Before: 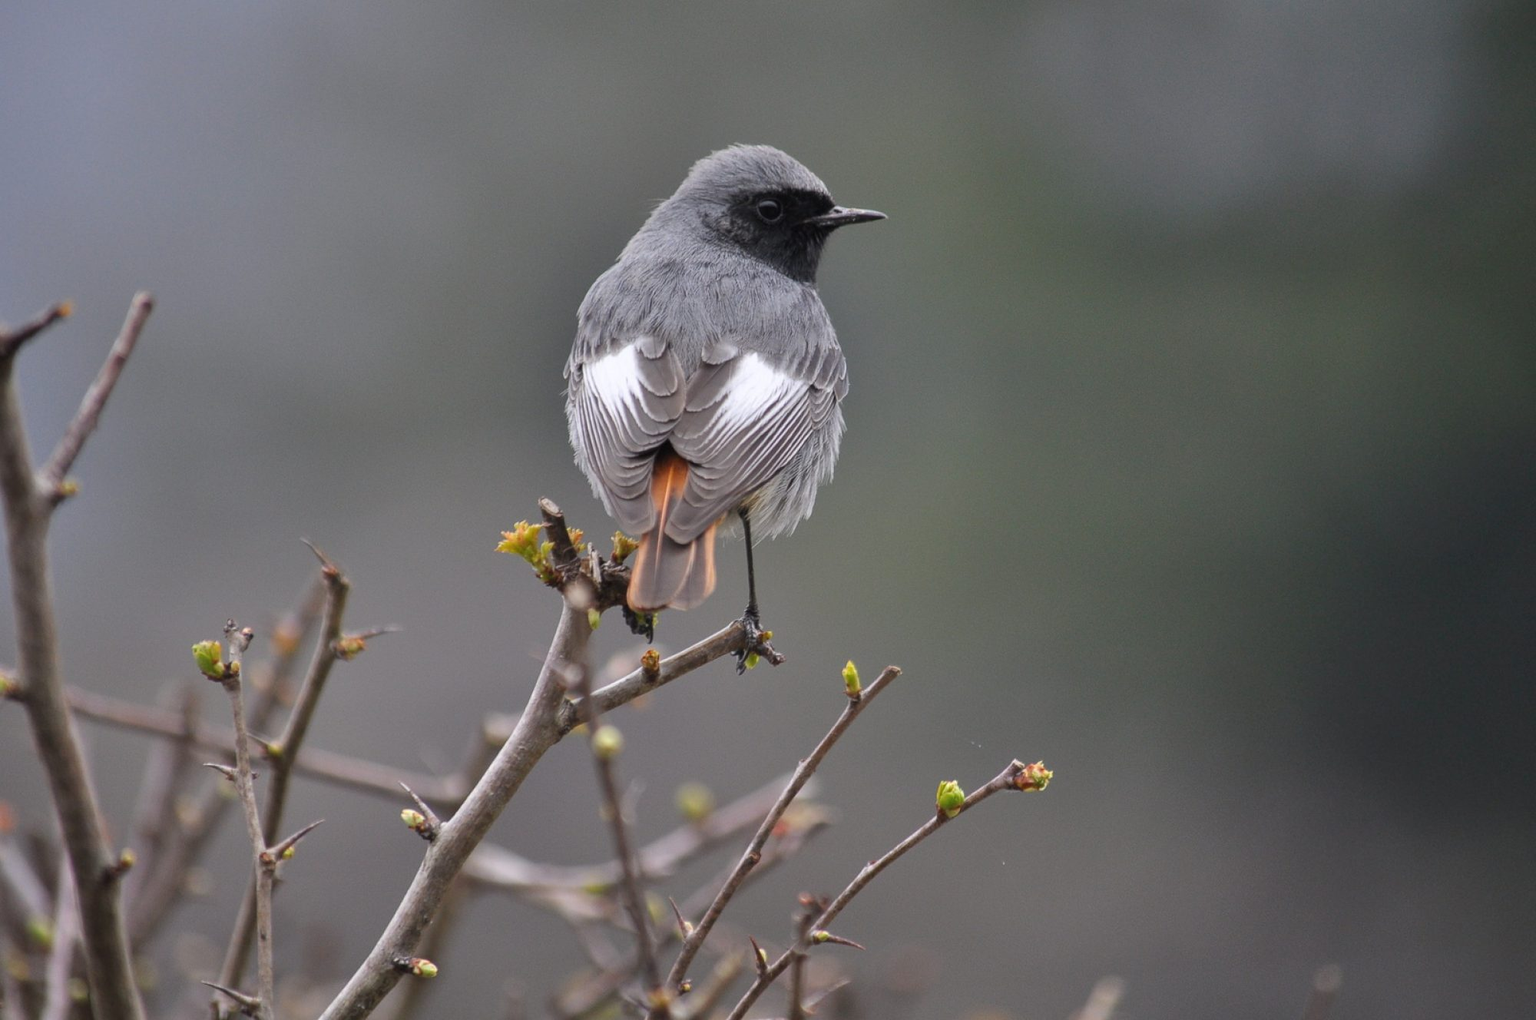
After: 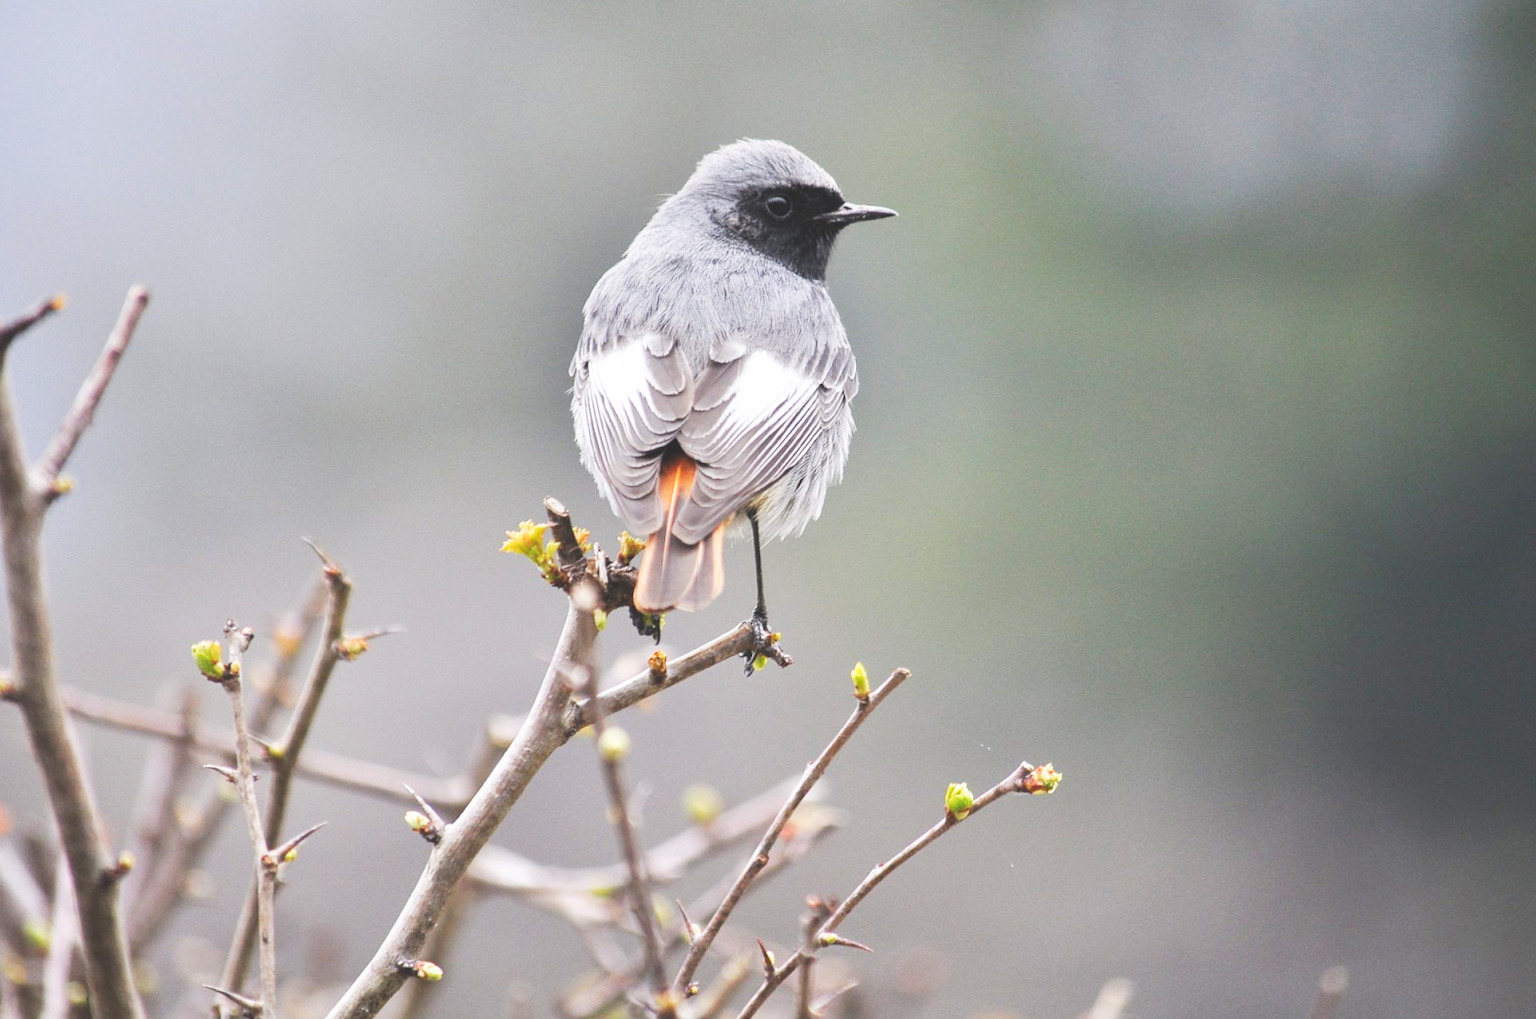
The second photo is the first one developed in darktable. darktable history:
rotate and perspective: rotation 0.174°, lens shift (vertical) 0.013, lens shift (horizontal) 0.019, shear 0.001, automatic cropping original format, crop left 0.007, crop right 0.991, crop top 0.016, crop bottom 0.997
exposure: black level correction -0.023, exposure -0.039 EV, compensate highlight preservation false
base curve: curves: ch0 [(0, 0) (0.007, 0.004) (0.027, 0.03) (0.046, 0.07) (0.207, 0.54) (0.442, 0.872) (0.673, 0.972) (1, 1)], preserve colors none
